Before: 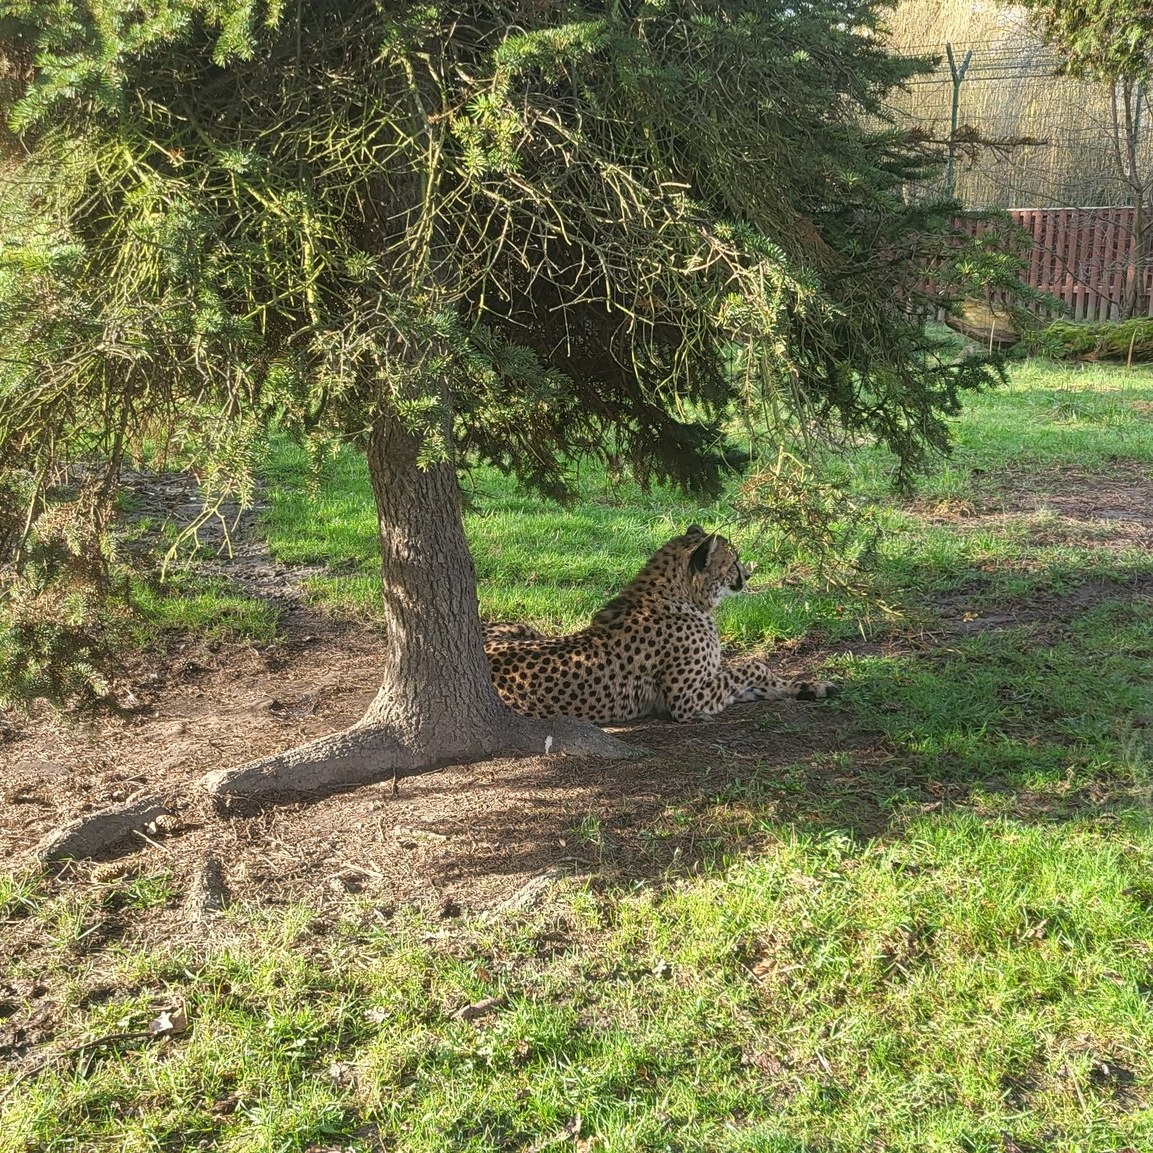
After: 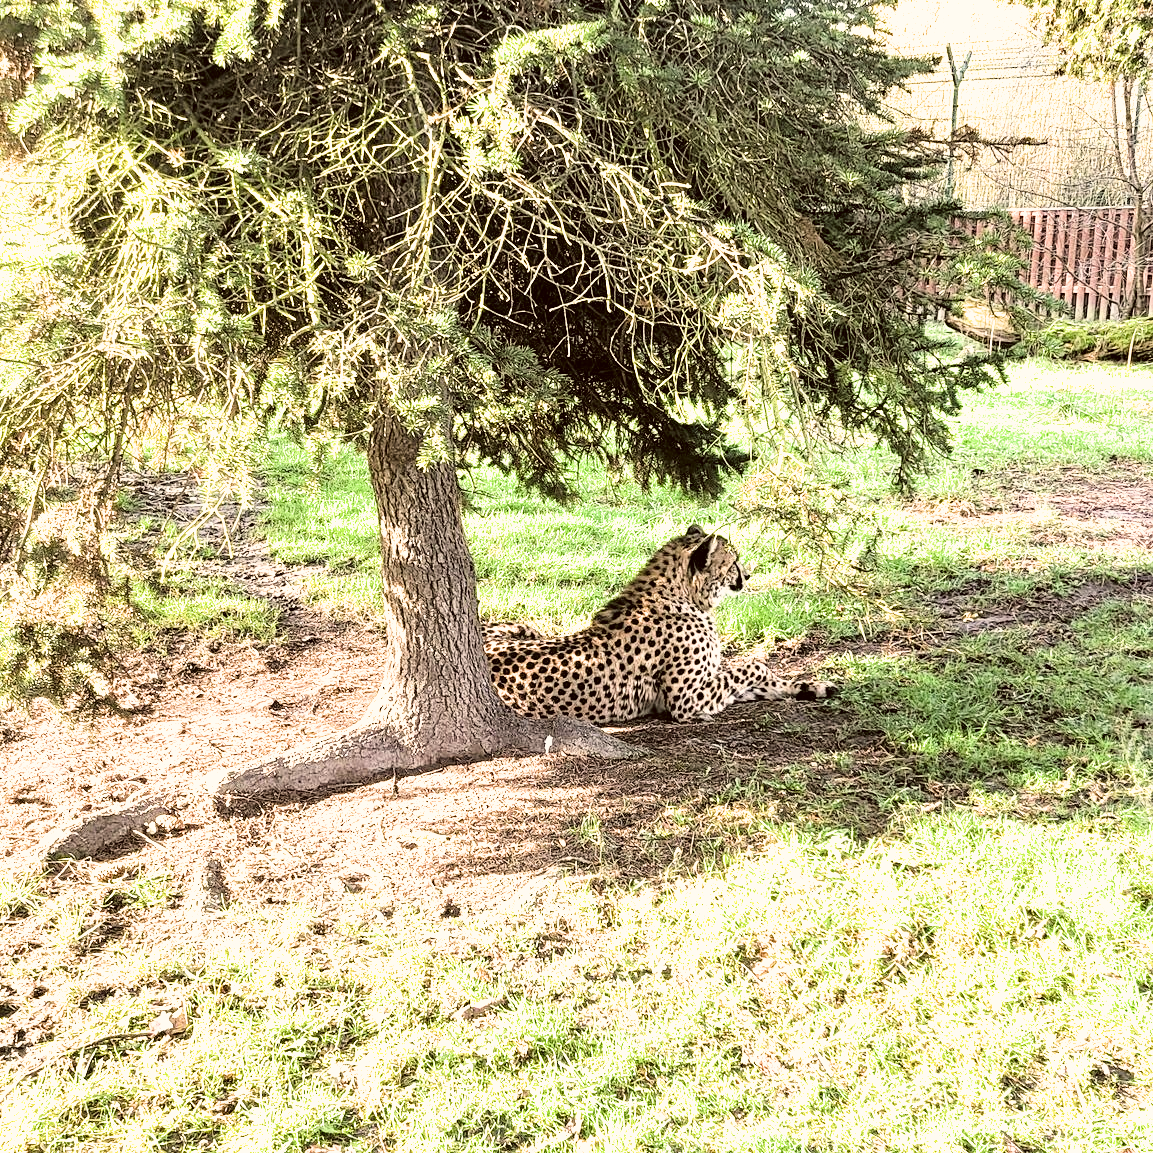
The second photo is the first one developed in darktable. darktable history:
haze removal: strength 0.282, distance 0.249, compatibility mode true, adaptive false
filmic rgb: black relative exposure -3.8 EV, white relative exposure 2.41 EV, dynamic range scaling -49.59%, hardness 3.46, latitude 29.8%, contrast 1.796
color correction: highlights a* 6.11, highlights b* 7.77, shadows a* 5.44, shadows b* 7.16, saturation 0.924
exposure: black level correction 0, exposure 1.511 EV, compensate exposure bias true, compensate highlight preservation false
